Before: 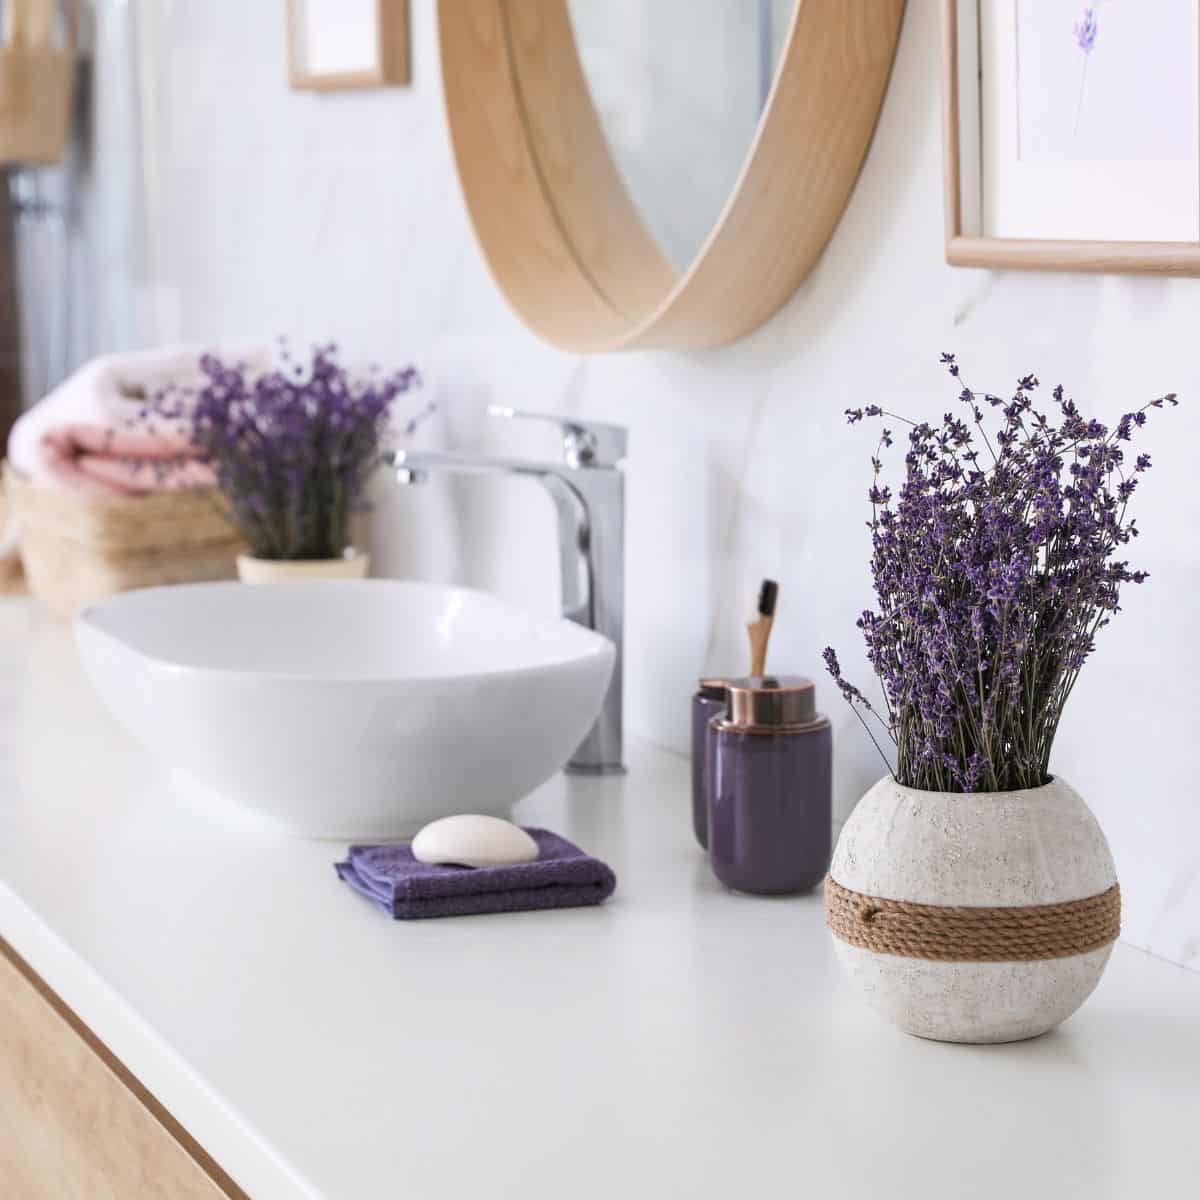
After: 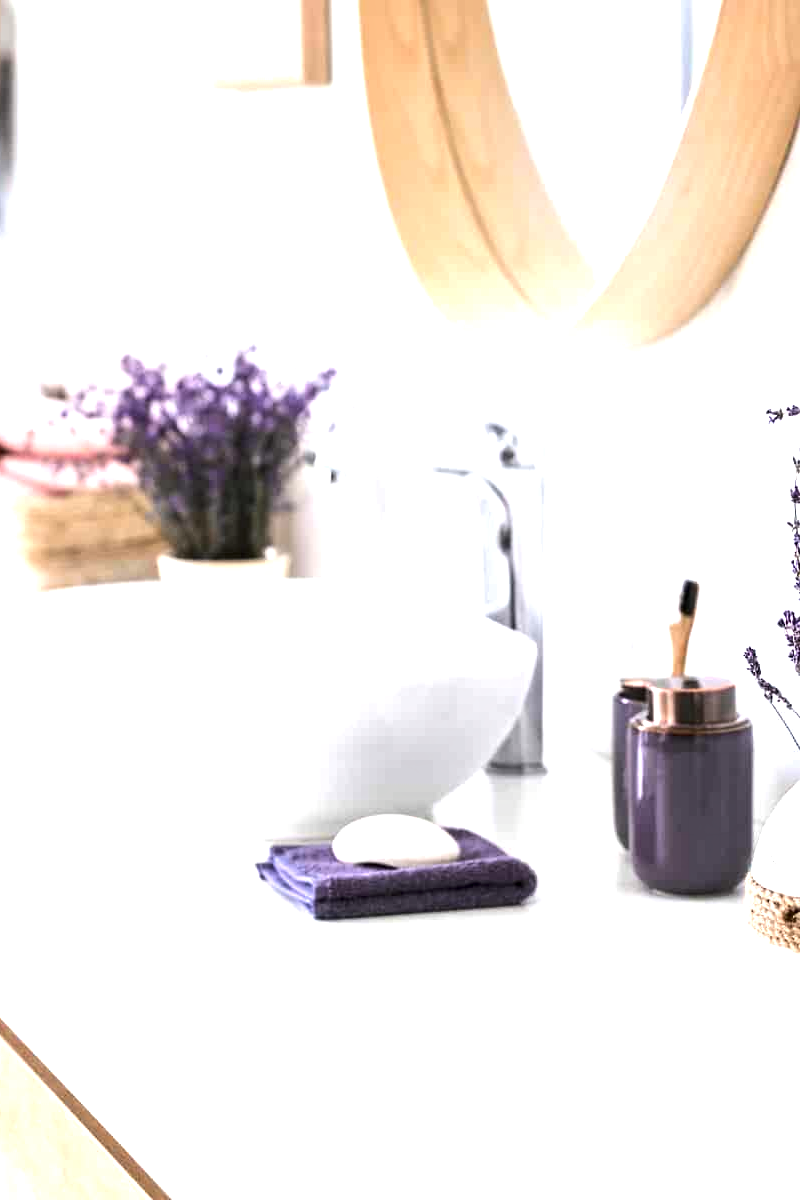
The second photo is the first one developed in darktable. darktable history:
tone equalizer: -8 EV -0.75 EV, -7 EV -0.7 EV, -6 EV -0.6 EV, -5 EV -0.4 EV, -3 EV 0.4 EV, -2 EV 0.6 EV, -1 EV 0.7 EV, +0 EV 0.75 EV, edges refinement/feathering 500, mask exposure compensation -1.57 EV, preserve details no
contrast equalizer: octaves 7, y [[0.6 ×6], [0.55 ×6], [0 ×6], [0 ×6], [0 ×6]], mix 0.3
exposure: exposure 0.6 EV, compensate highlight preservation false
crop and rotate: left 6.617%, right 26.717%
